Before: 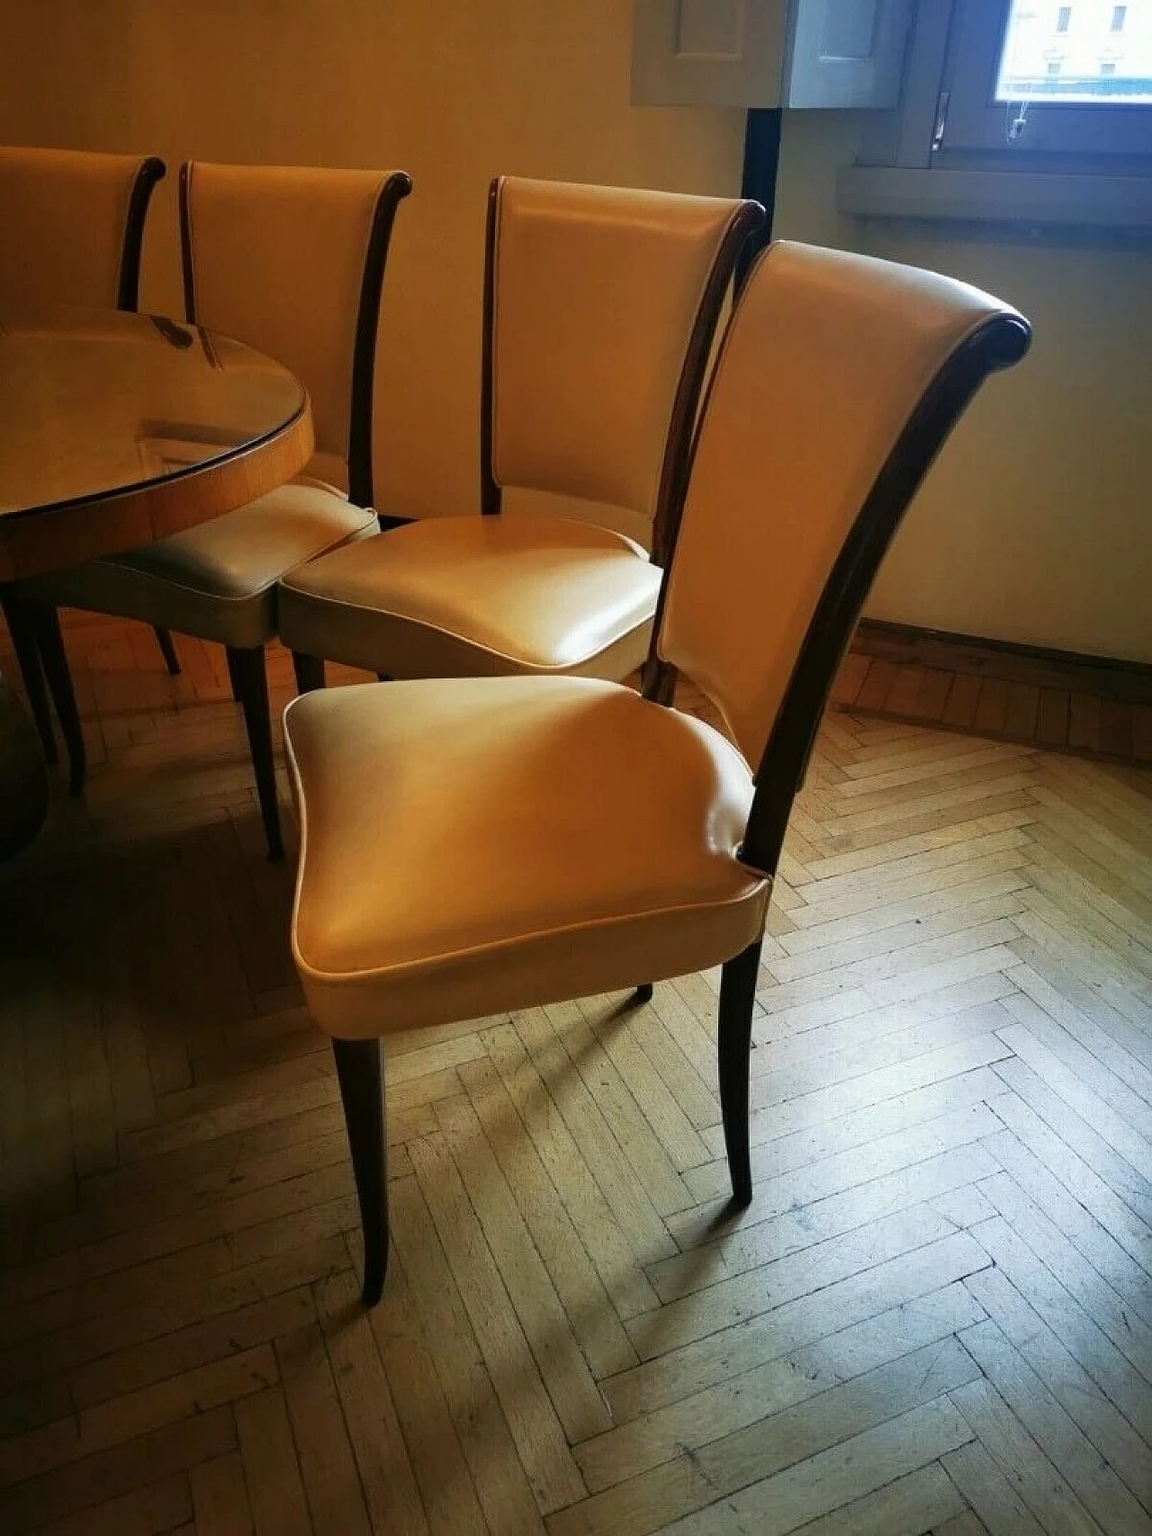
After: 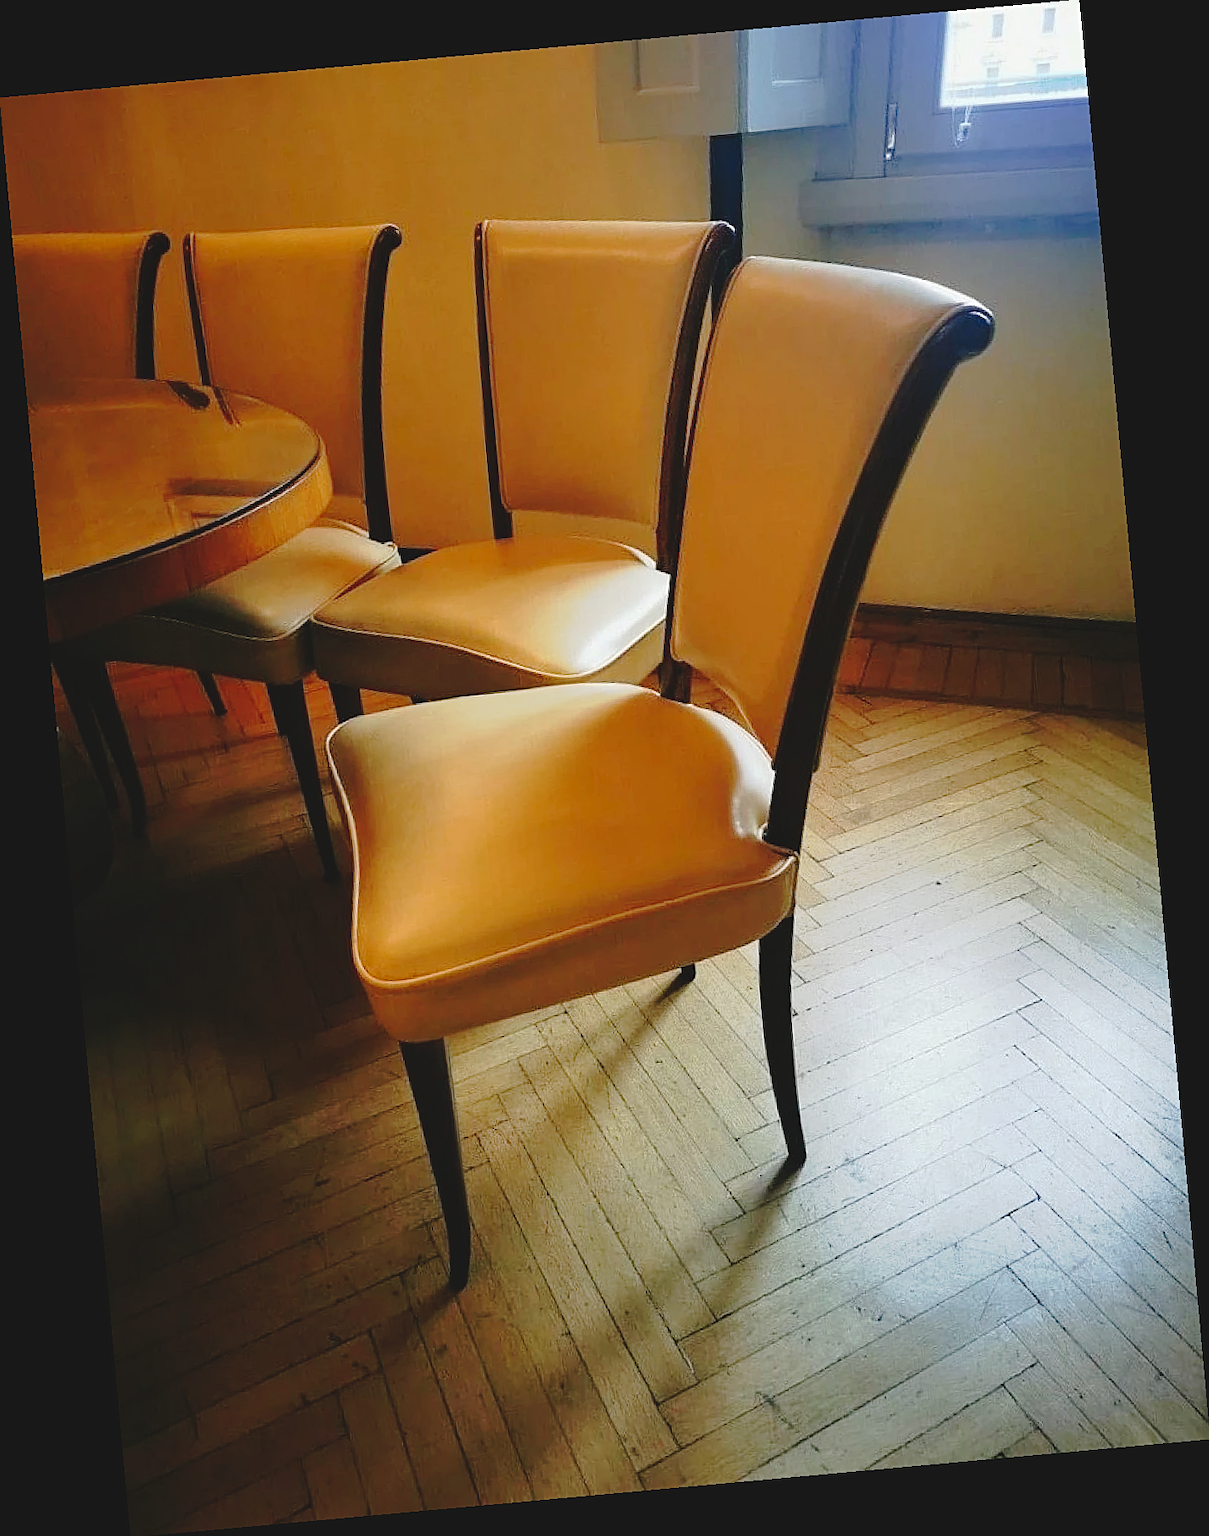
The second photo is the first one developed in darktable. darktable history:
exposure: black level correction -0.015, exposure -0.125 EV, compensate highlight preservation false
sharpen: on, module defaults
tone curve: curves: ch0 [(0, 0) (0.003, 0.051) (0.011, 0.052) (0.025, 0.055) (0.044, 0.062) (0.069, 0.068) (0.1, 0.077) (0.136, 0.098) (0.177, 0.145) (0.224, 0.223) (0.277, 0.314) (0.335, 0.43) (0.399, 0.518) (0.468, 0.591) (0.543, 0.656) (0.623, 0.726) (0.709, 0.809) (0.801, 0.857) (0.898, 0.918) (1, 1)], preserve colors none
rotate and perspective: rotation -5.2°, automatic cropping off
